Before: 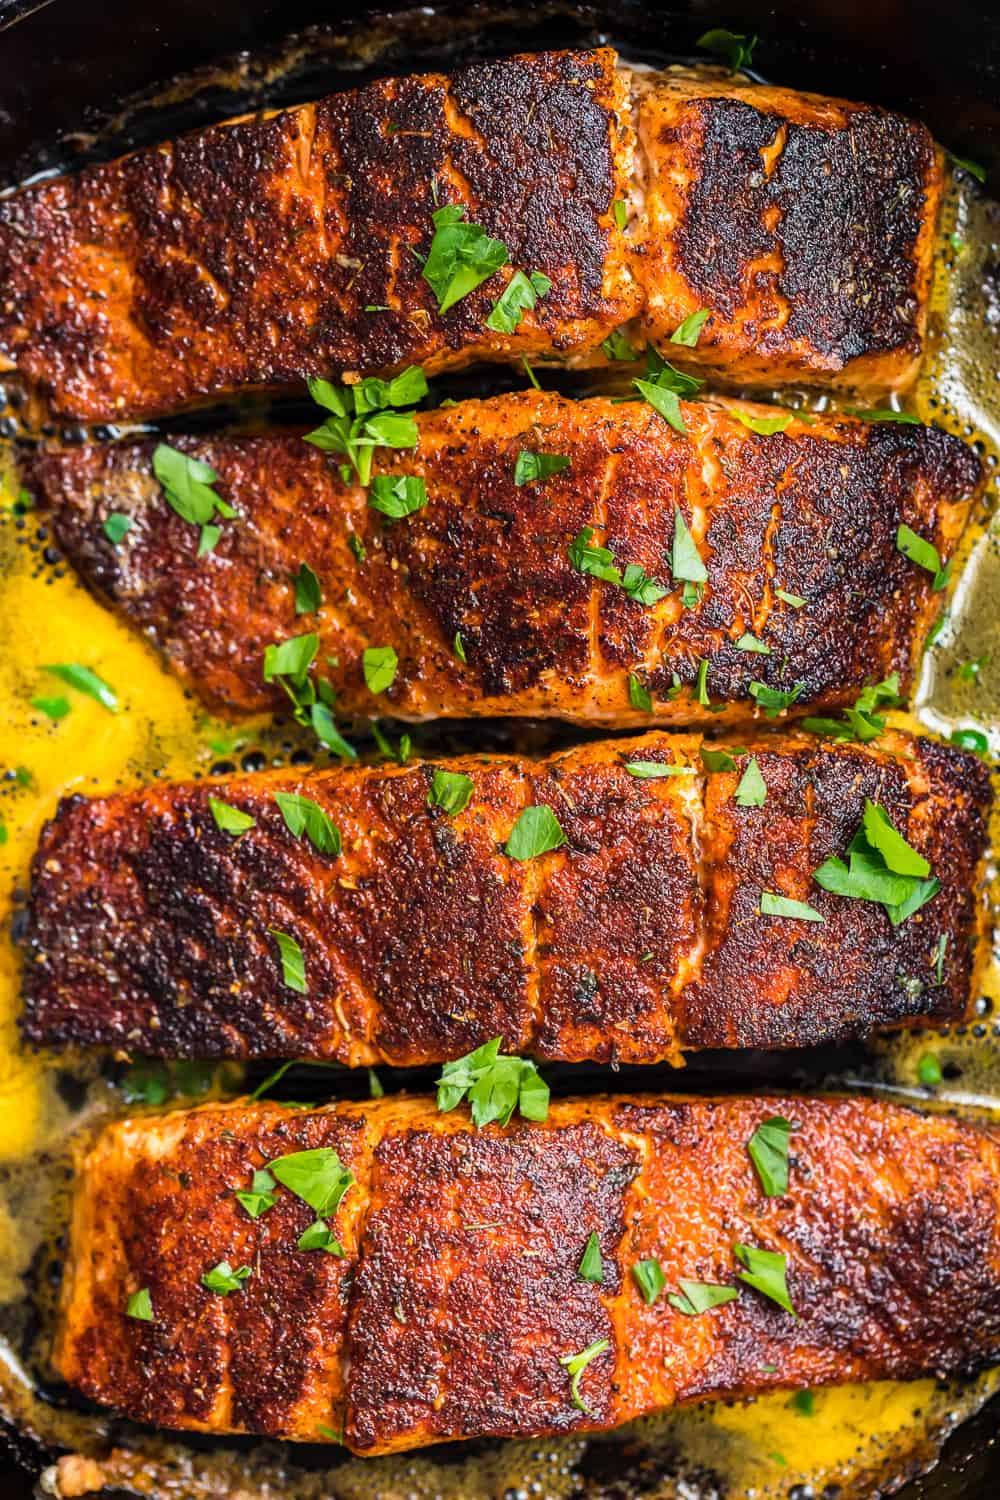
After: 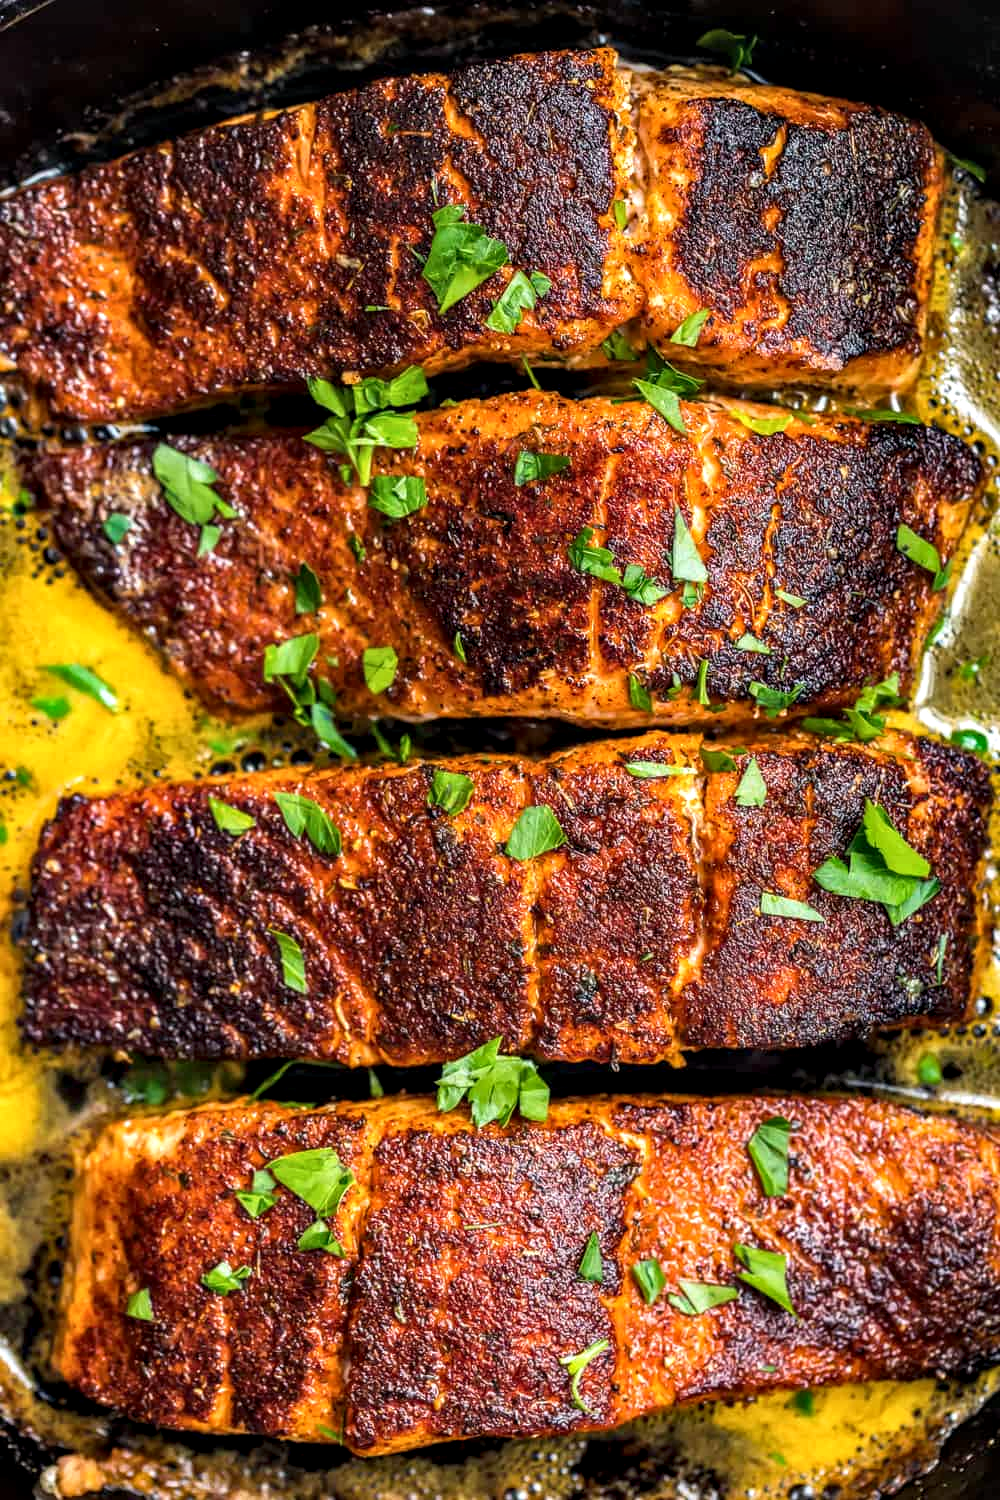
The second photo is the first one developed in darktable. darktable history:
contrast equalizer: octaves 7, y [[0.6 ×6], [0.55 ×6], [0 ×6], [0 ×6], [0 ×6]], mix 0.289
tone equalizer: on, module defaults
local contrast: on, module defaults
